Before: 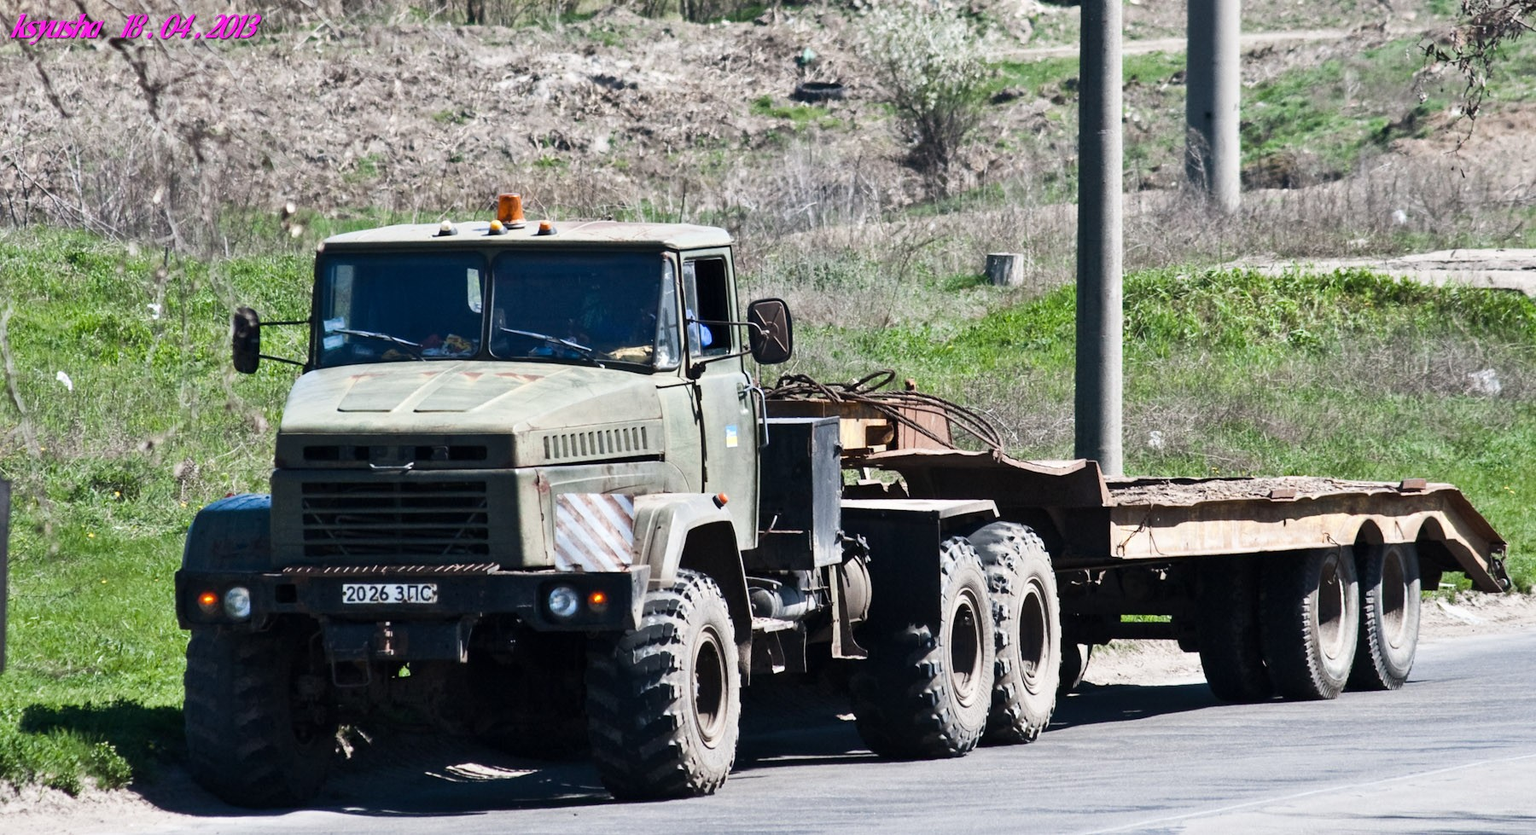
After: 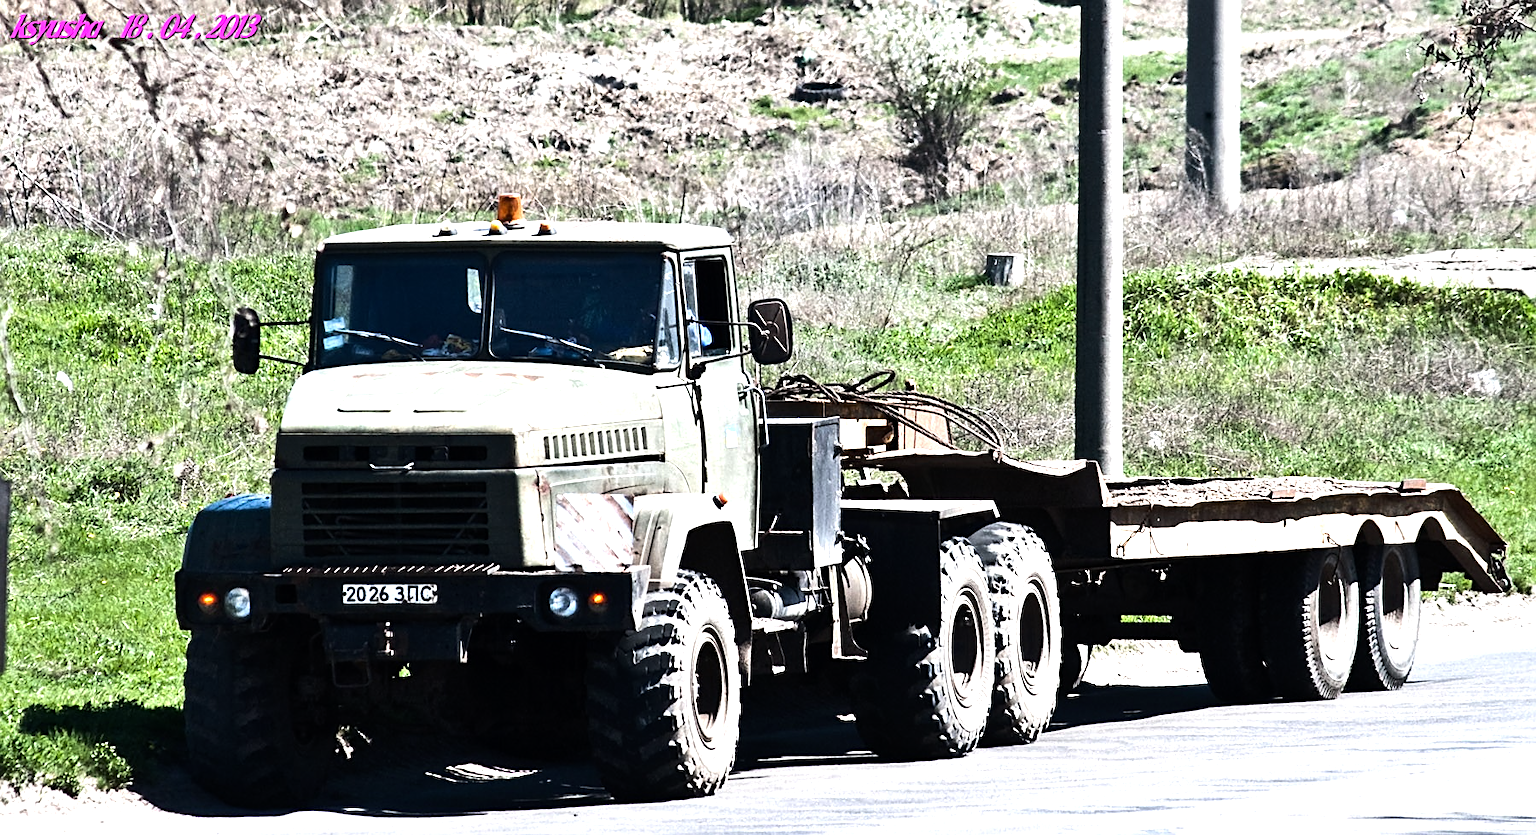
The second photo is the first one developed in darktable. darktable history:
tone equalizer: -8 EV -1.08 EV, -7 EV -1.01 EV, -6 EV -0.867 EV, -5 EV -0.578 EV, -3 EV 0.578 EV, -2 EV 0.867 EV, -1 EV 1.01 EV, +0 EV 1.08 EV, edges refinement/feathering 500, mask exposure compensation -1.57 EV, preserve details no
sharpen: on, module defaults
